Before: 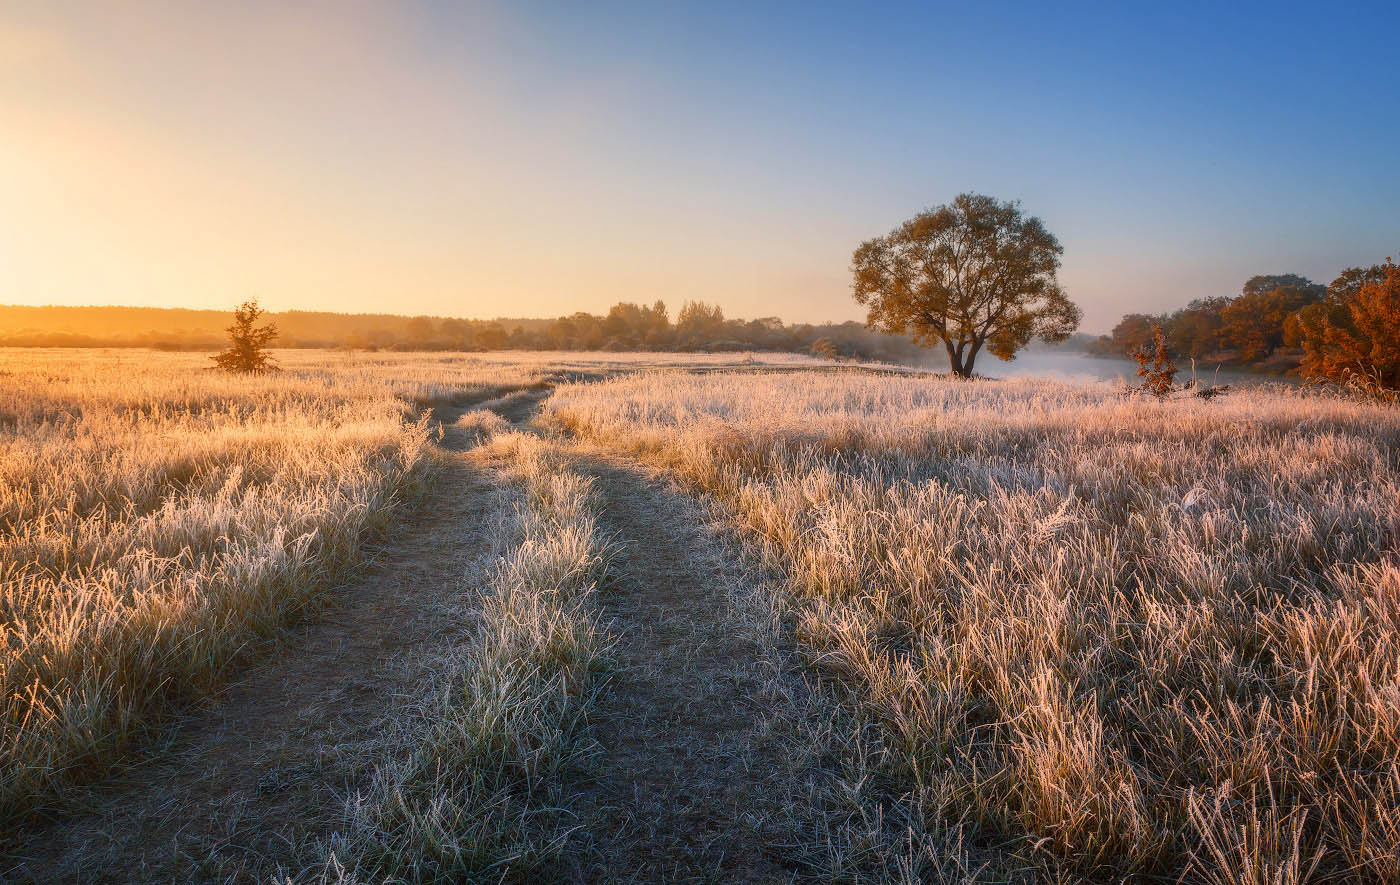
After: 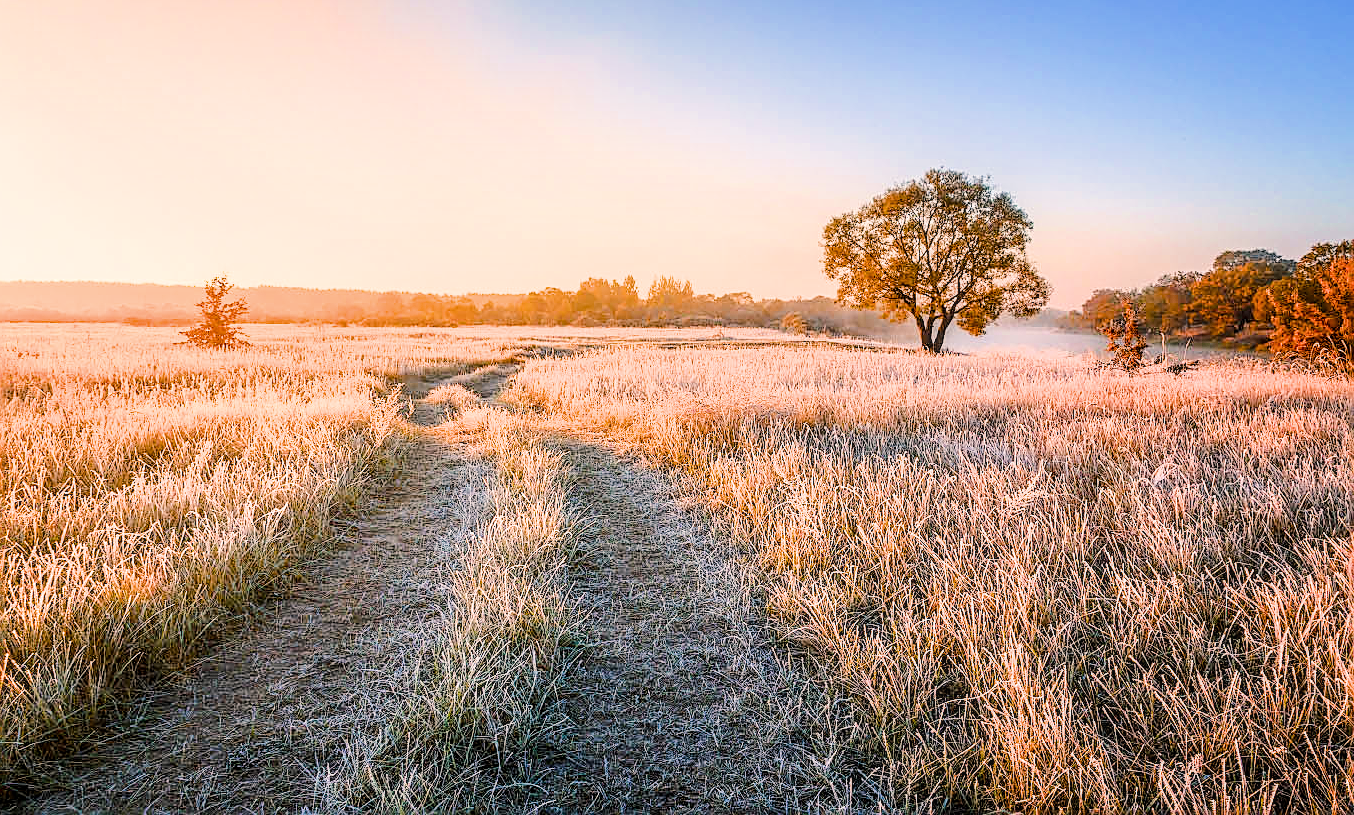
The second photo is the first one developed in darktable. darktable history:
color balance rgb: shadows lift › chroma 3.868%, shadows lift › hue 88.42°, highlights gain › chroma 3.066%, highlights gain › hue 54.75°, perceptual saturation grading › global saturation 25.796%, perceptual brilliance grading › mid-tones 10.507%, perceptual brilliance grading › shadows 14.857%, global vibrance 20%
tone equalizer: -8 EV -0.739 EV, -7 EV -0.739 EV, -6 EV -0.578 EV, -5 EV -0.382 EV, -3 EV 0.396 EV, -2 EV 0.6 EV, -1 EV 0.675 EV, +0 EV 0.752 EV, edges refinement/feathering 500, mask exposure compensation -1.57 EV, preserve details no
crop: left 2.175%, top 2.911%, right 1.077%, bottom 4.906%
local contrast: on, module defaults
filmic rgb: black relative exposure -7.65 EV, white relative exposure 4.56 EV, hardness 3.61
exposure: black level correction 0.001, exposure 1.119 EV, compensate exposure bias true, compensate highlight preservation false
sharpen: amount 0.994
